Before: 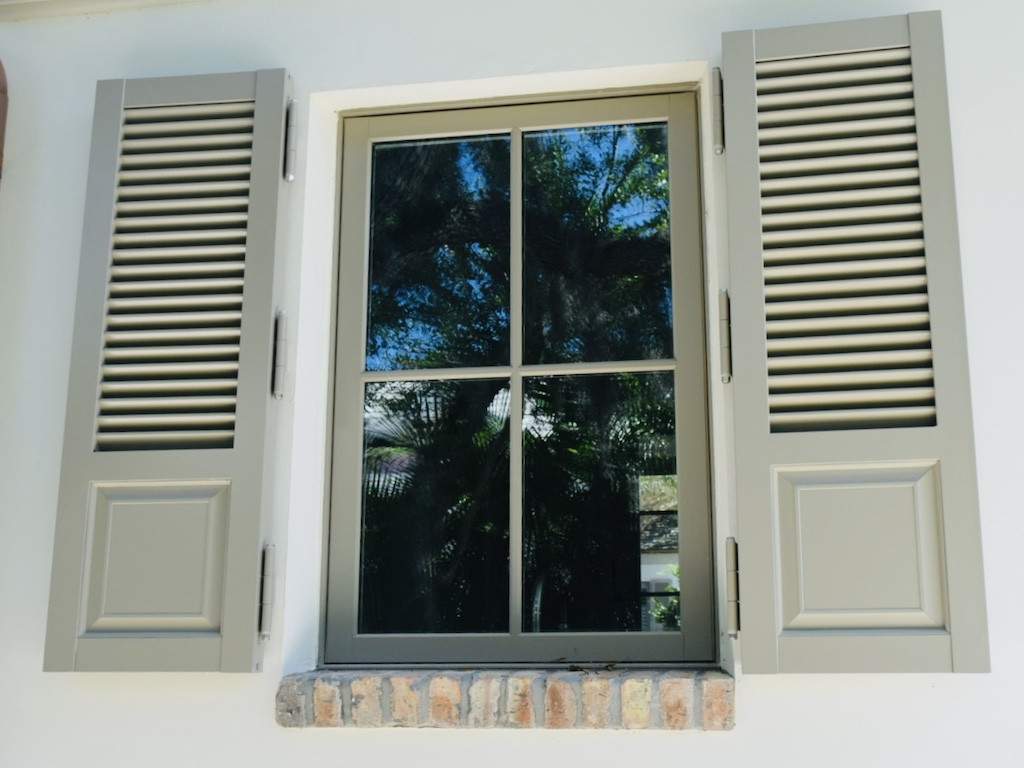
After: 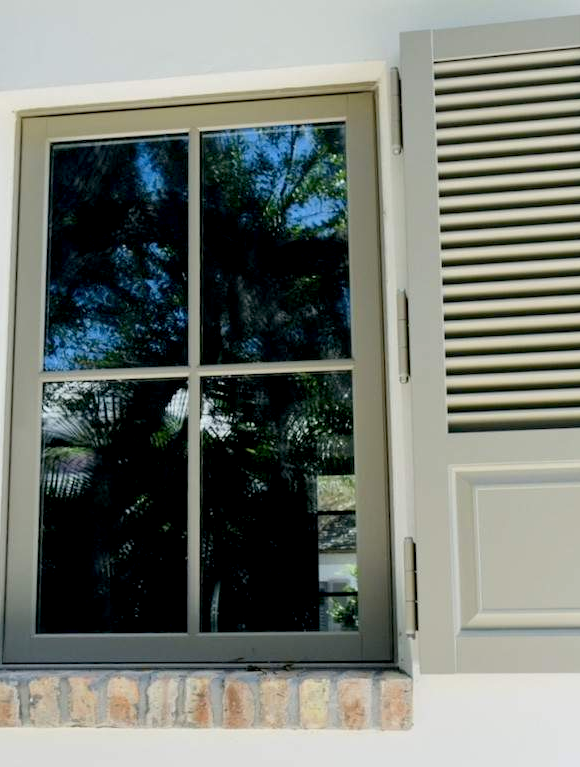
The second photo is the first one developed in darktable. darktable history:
crop: left 31.458%, top 0%, right 11.876%
exposure: black level correction 0.01, exposure 0.011 EV, compensate highlight preservation false
